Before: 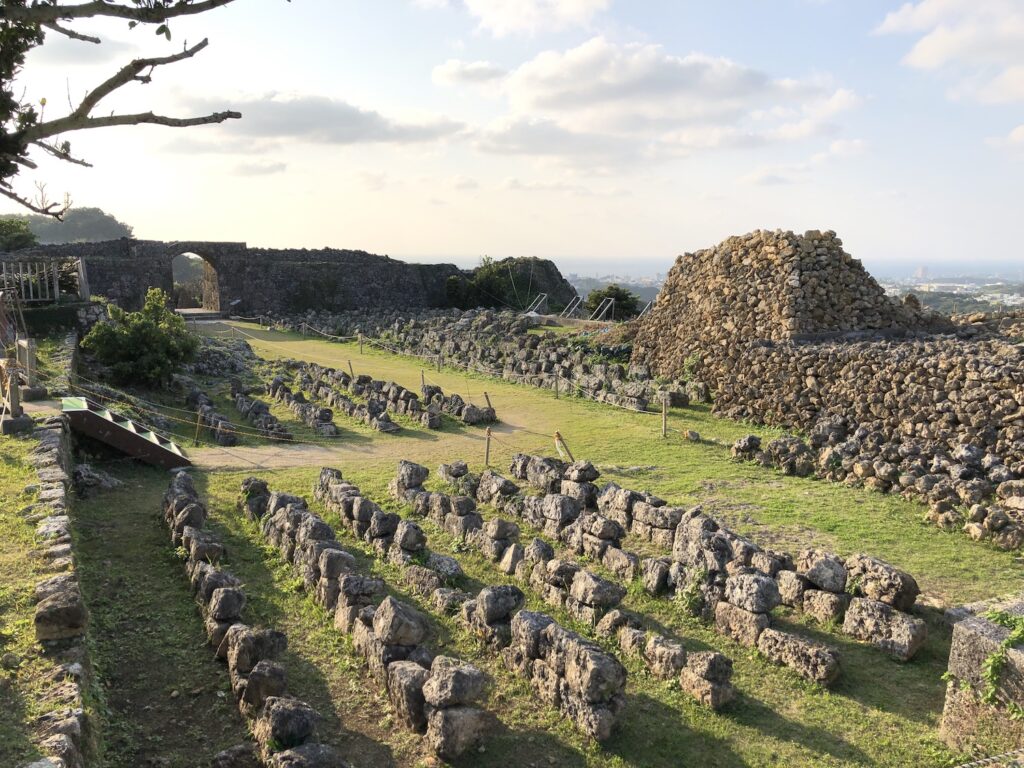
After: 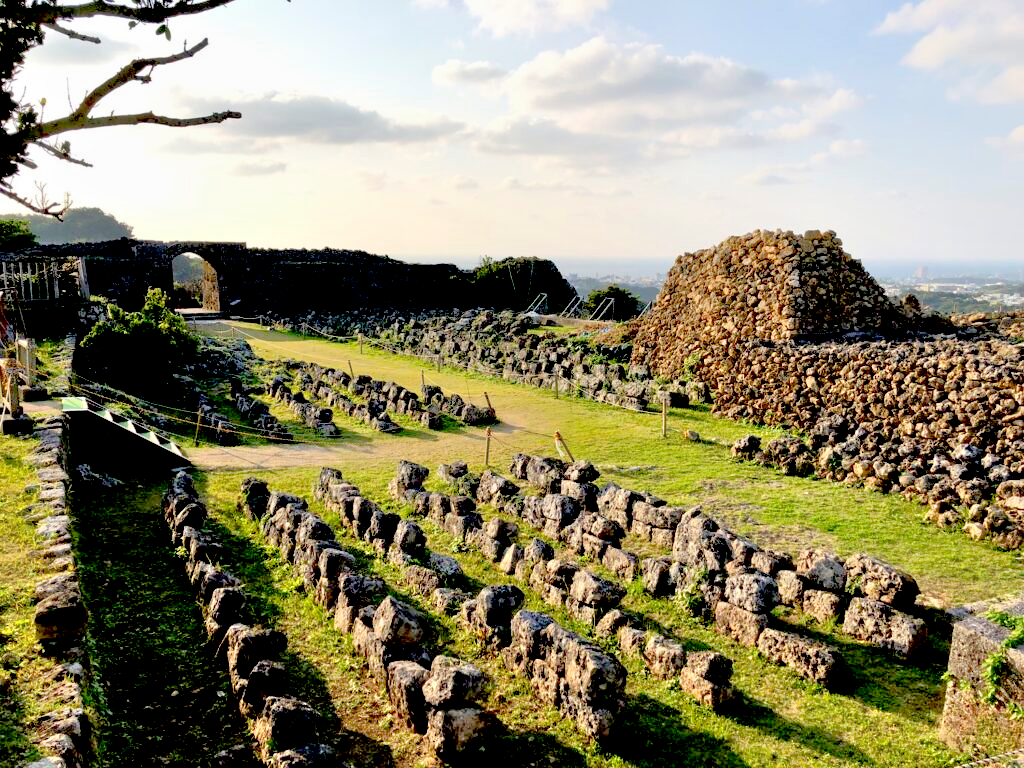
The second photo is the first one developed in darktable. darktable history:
exposure: black level correction 0.056, exposure -0.039 EV, compensate highlight preservation false
tone equalizer: -7 EV 0.15 EV, -6 EV 0.6 EV, -5 EV 1.15 EV, -4 EV 1.33 EV, -3 EV 1.15 EV, -2 EV 0.6 EV, -1 EV 0.15 EV, mask exposure compensation -0.5 EV
